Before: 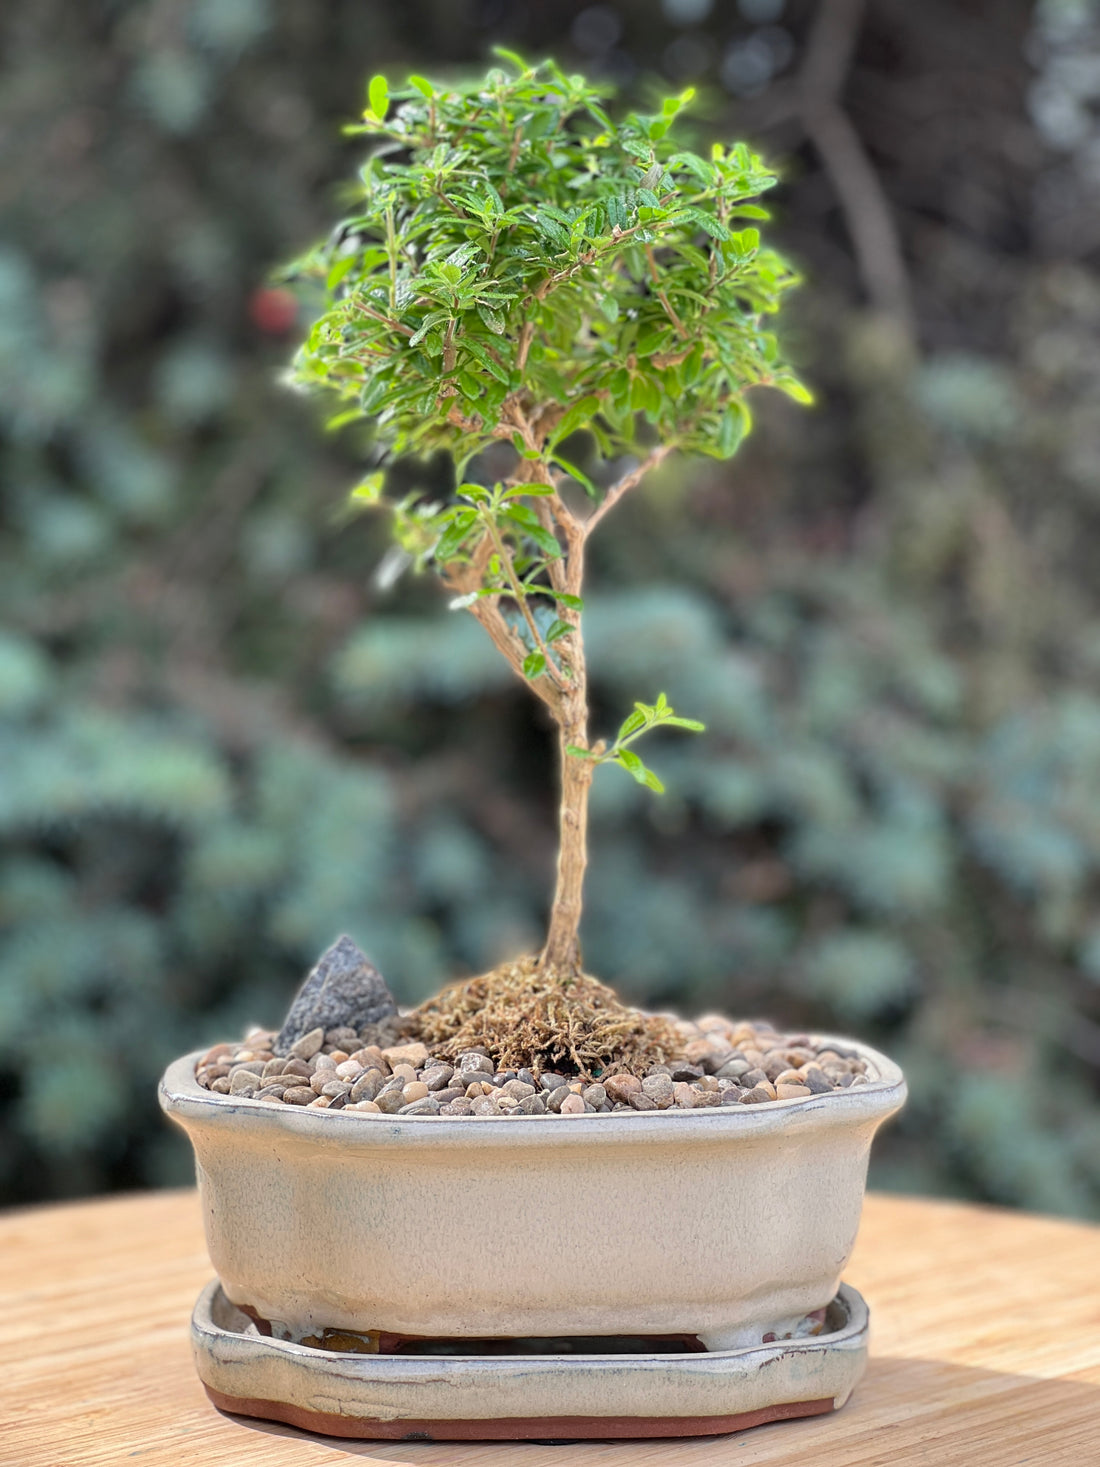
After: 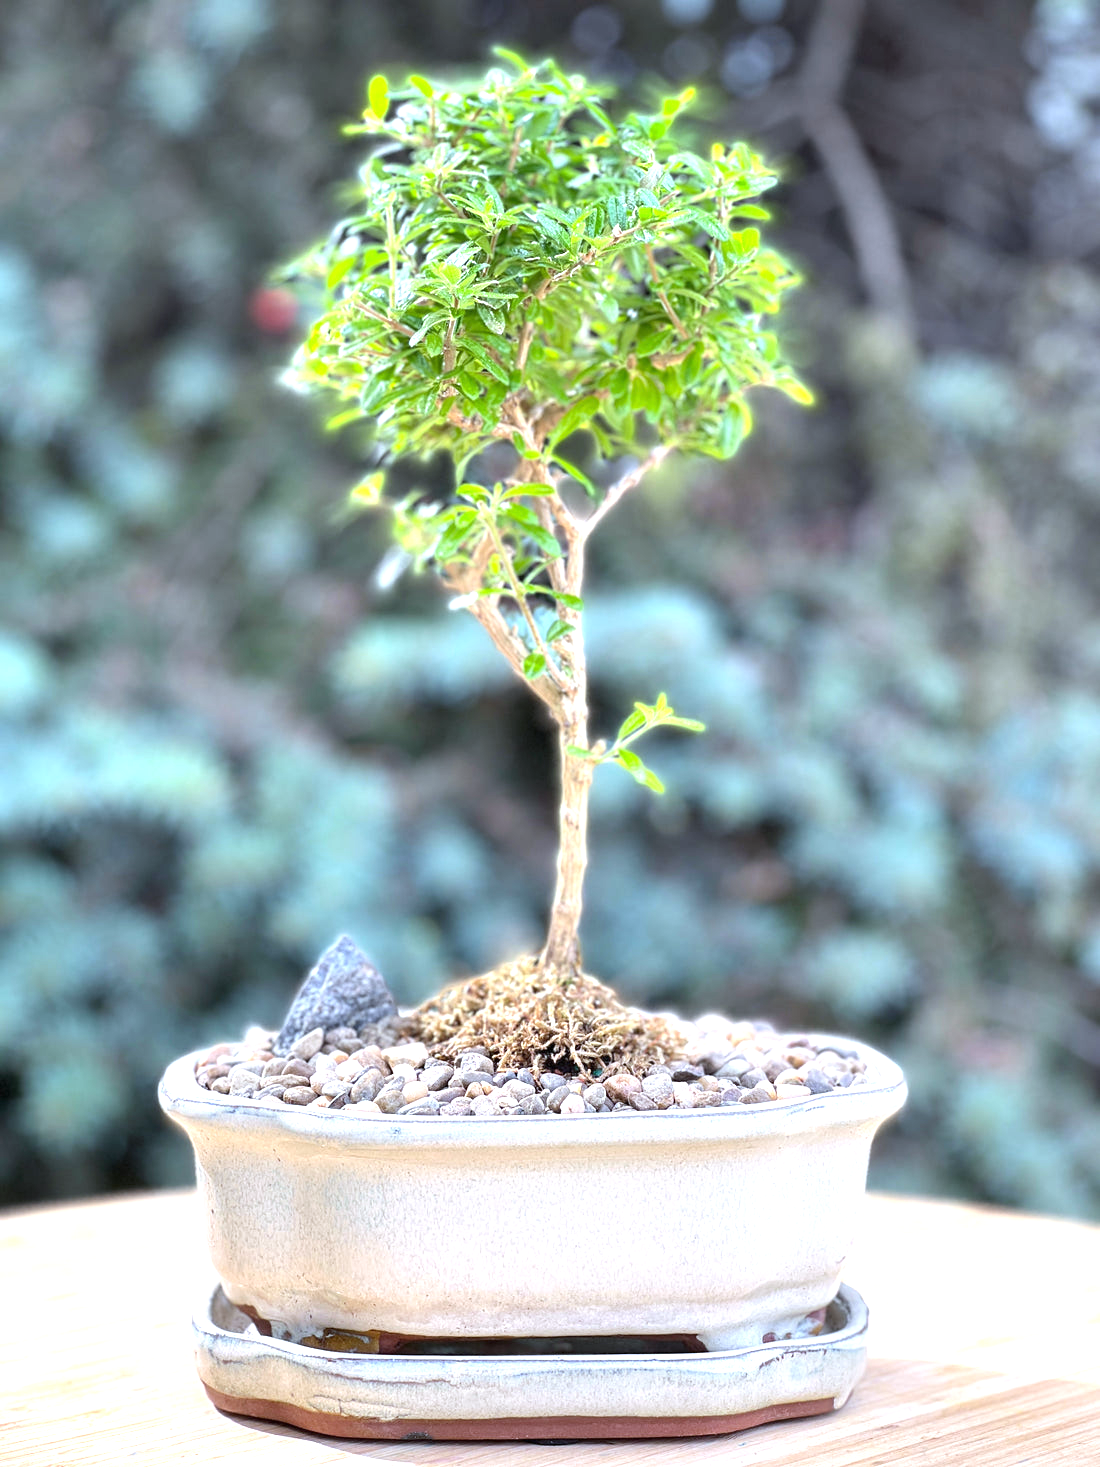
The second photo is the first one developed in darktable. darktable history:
white balance: red 0.926, green 1.003, blue 1.133
exposure: black level correction 0, exposure 1.1 EV, compensate exposure bias true, compensate highlight preservation false
